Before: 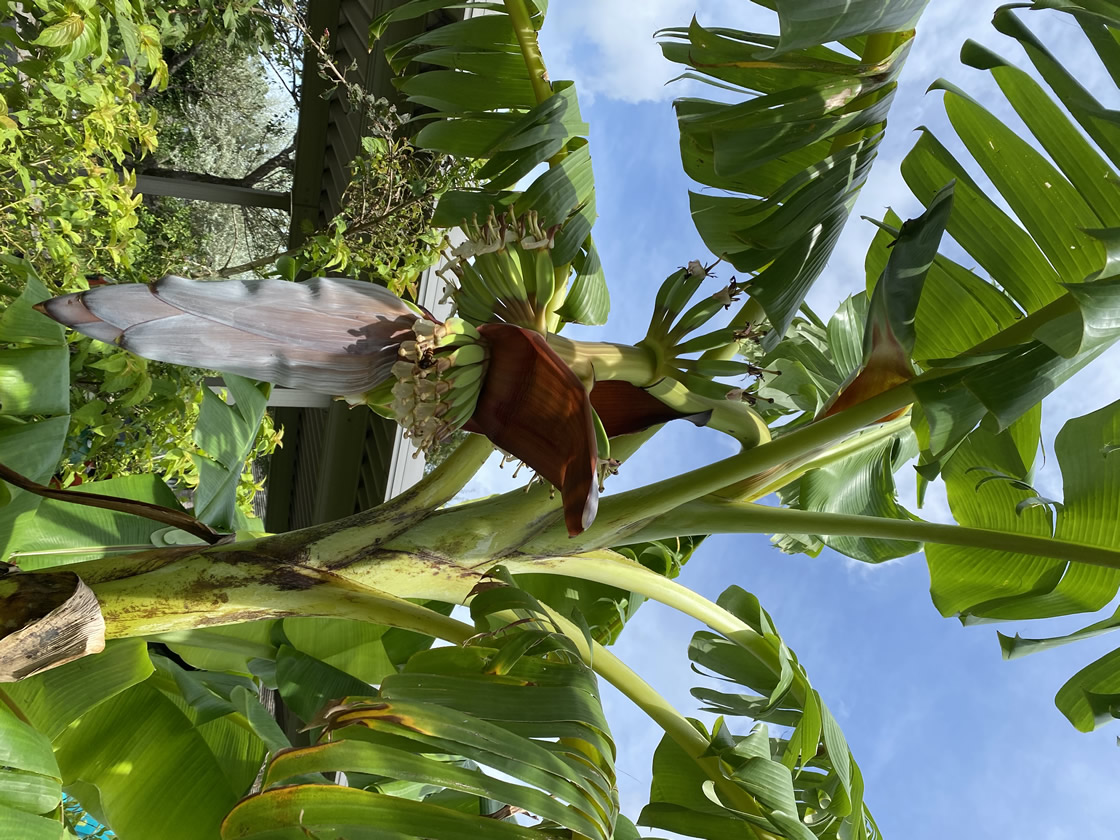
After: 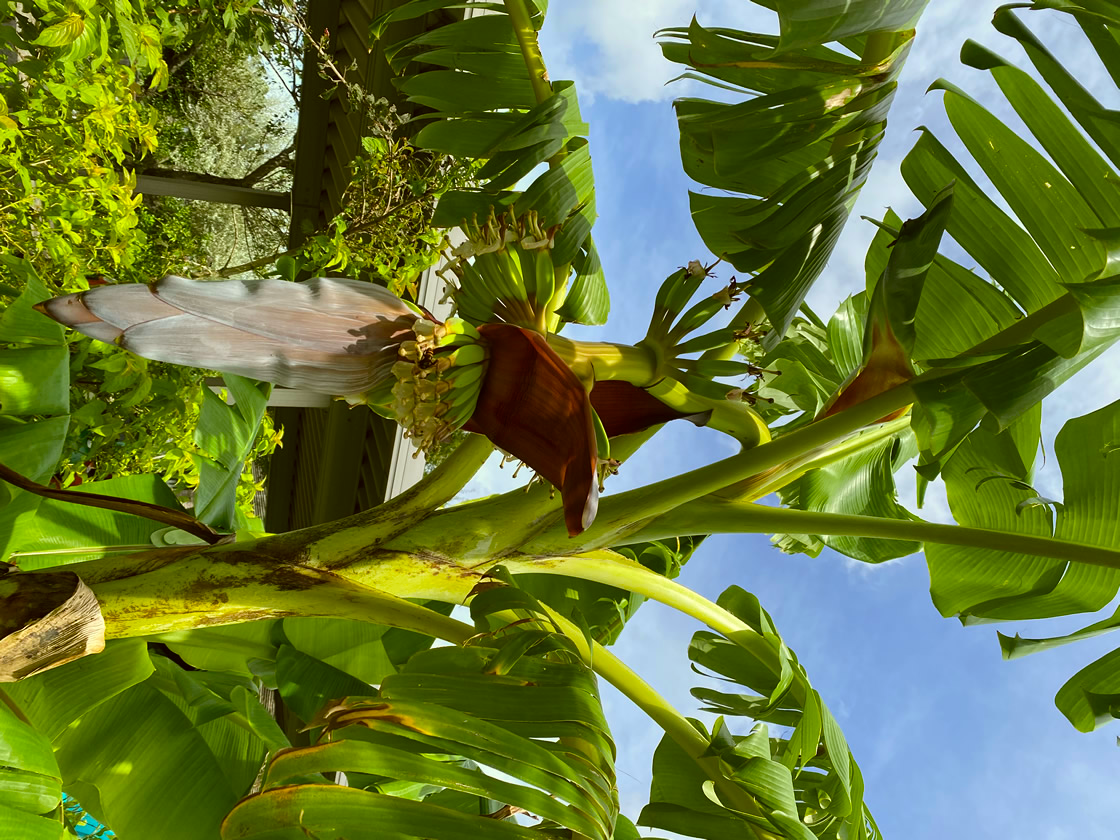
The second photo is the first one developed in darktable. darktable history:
color correction: highlights a* -1.43, highlights b* 10.12, shadows a* 0.395, shadows b* 19.35
color balance rgb: linear chroma grading › global chroma 15%, perceptual saturation grading › global saturation 30%
